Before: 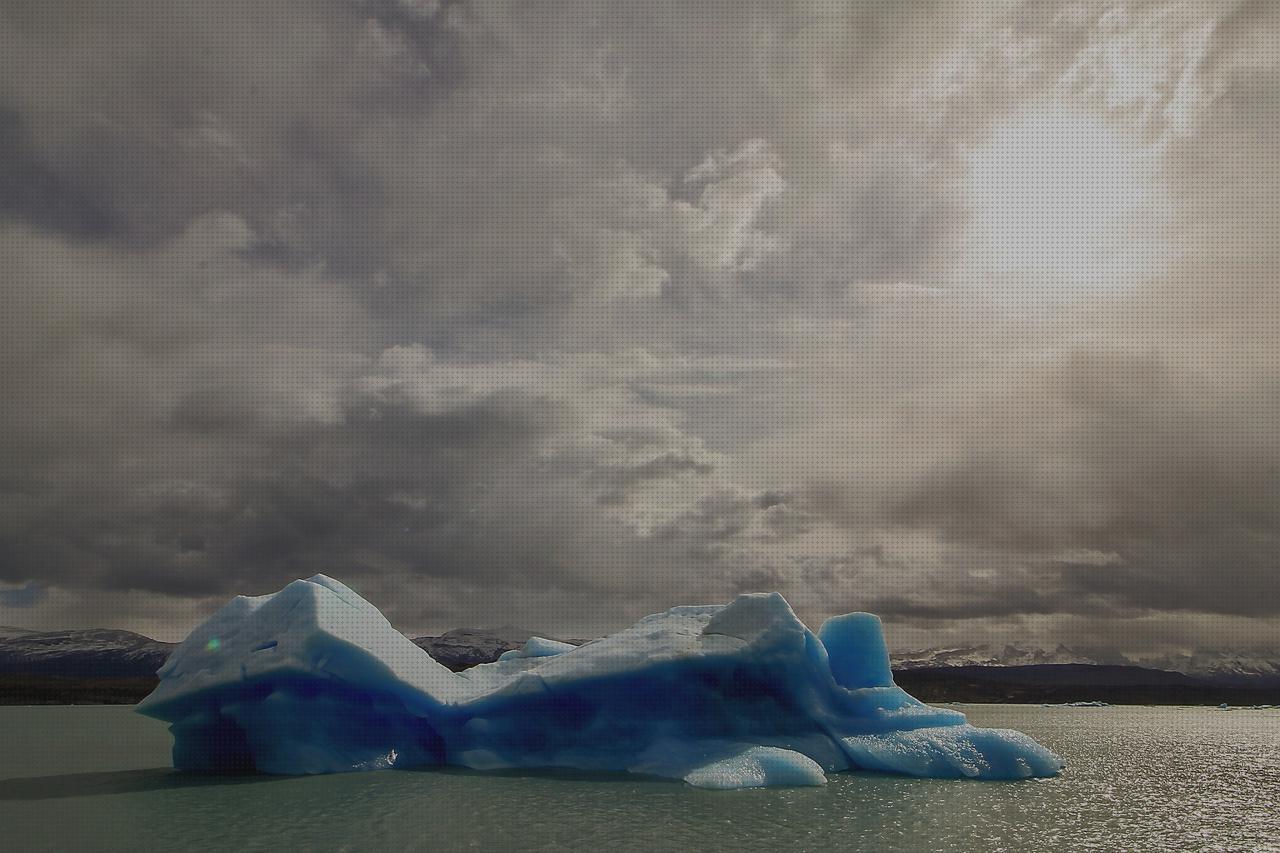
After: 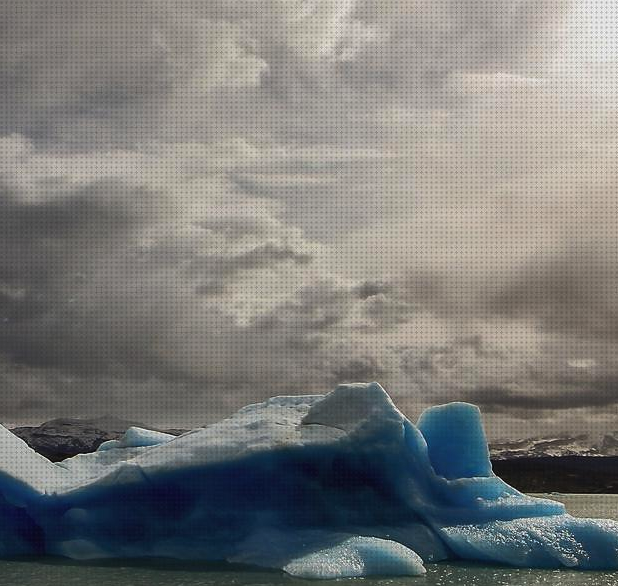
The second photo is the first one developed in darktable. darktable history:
crop: left 31.379%, top 24.658%, right 20.326%, bottom 6.628%
tone equalizer: -8 EV -0.75 EV, -7 EV -0.7 EV, -6 EV -0.6 EV, -5 EV -0.4 EV, -3 EV 0.4 EV, -2 EV 0.6 EV, -1 EV 0.7 EV, +0 EV 0.75 EV, edges refinement/feathering 500, mask exposure compensation -1.57 EV, preserve details no
